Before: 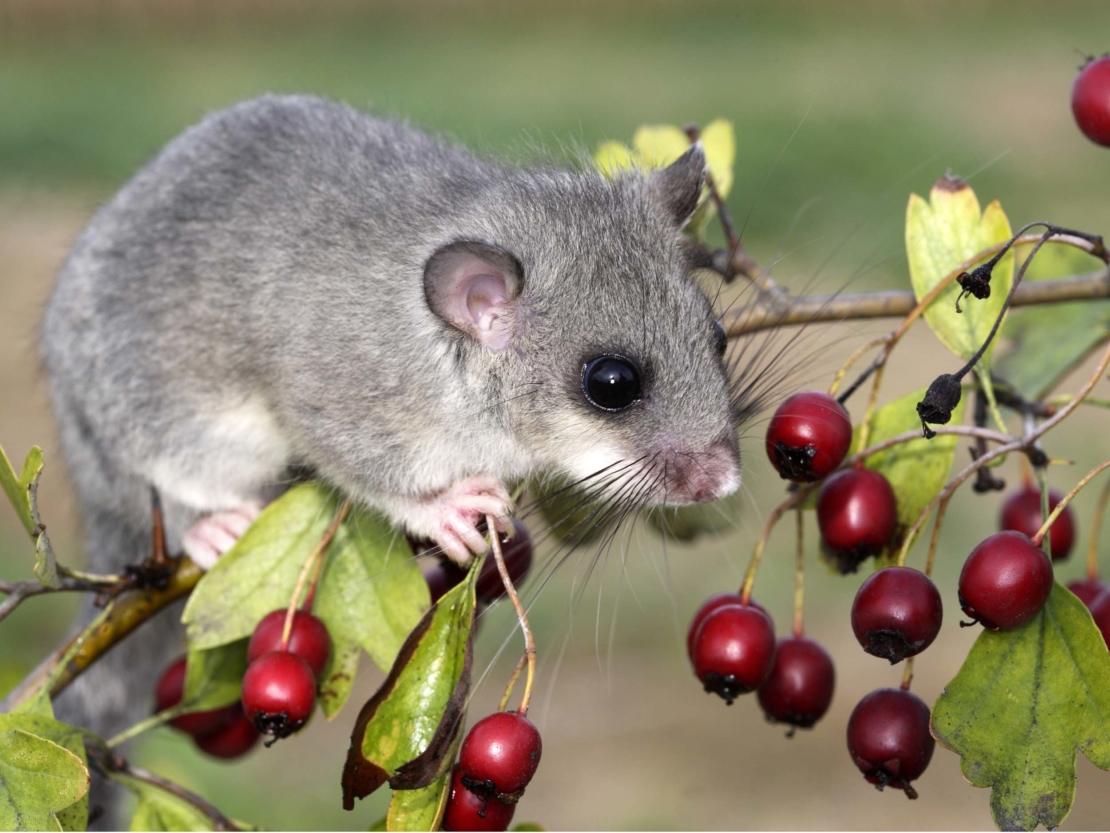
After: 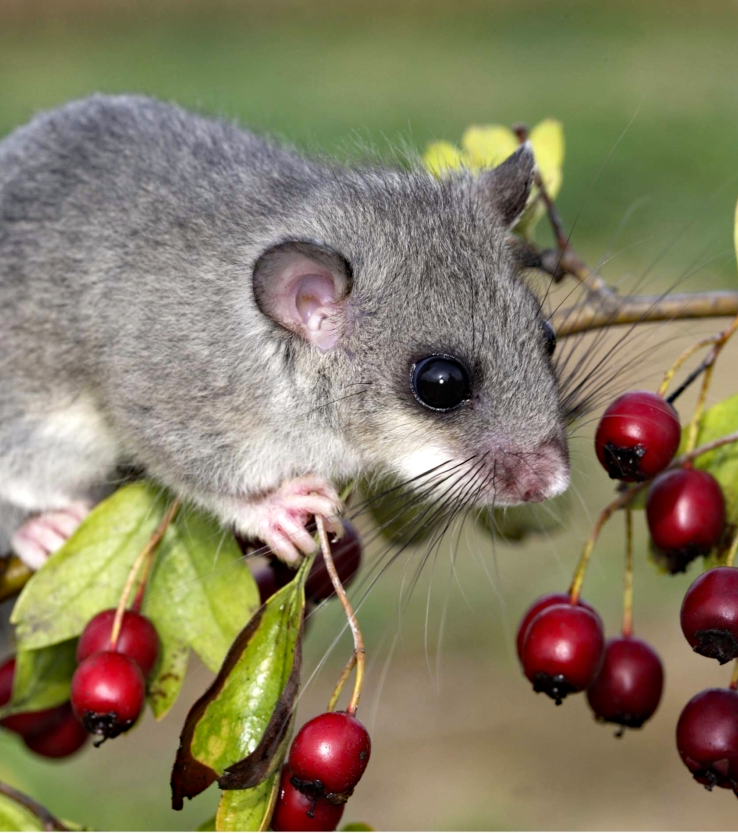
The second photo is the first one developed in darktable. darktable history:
haze removal: strength 0.284, distance 0.244, compatibility mode true, adaptive false
crop and rotate: left 15.49%, right 17.961%
